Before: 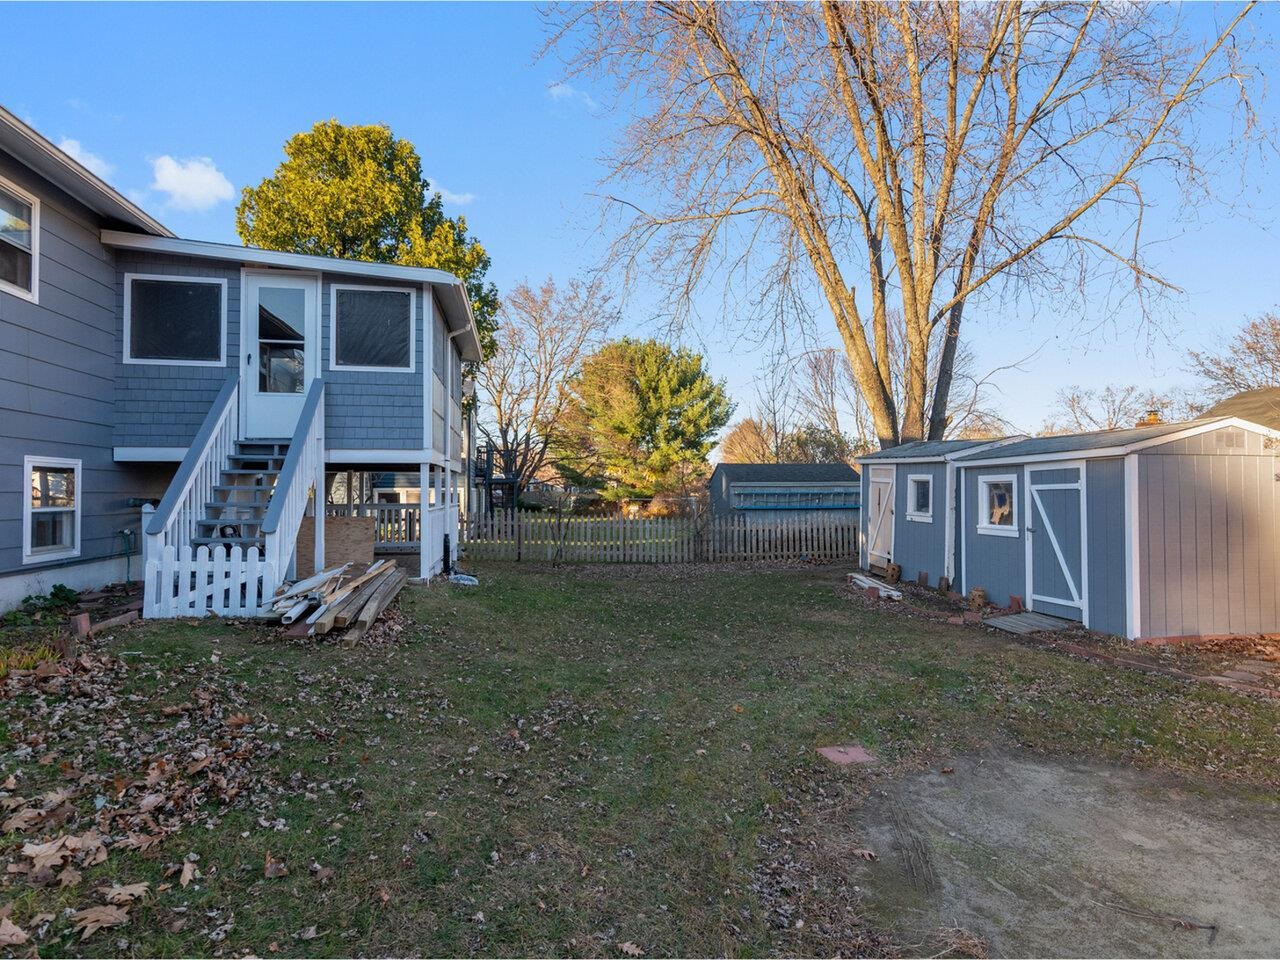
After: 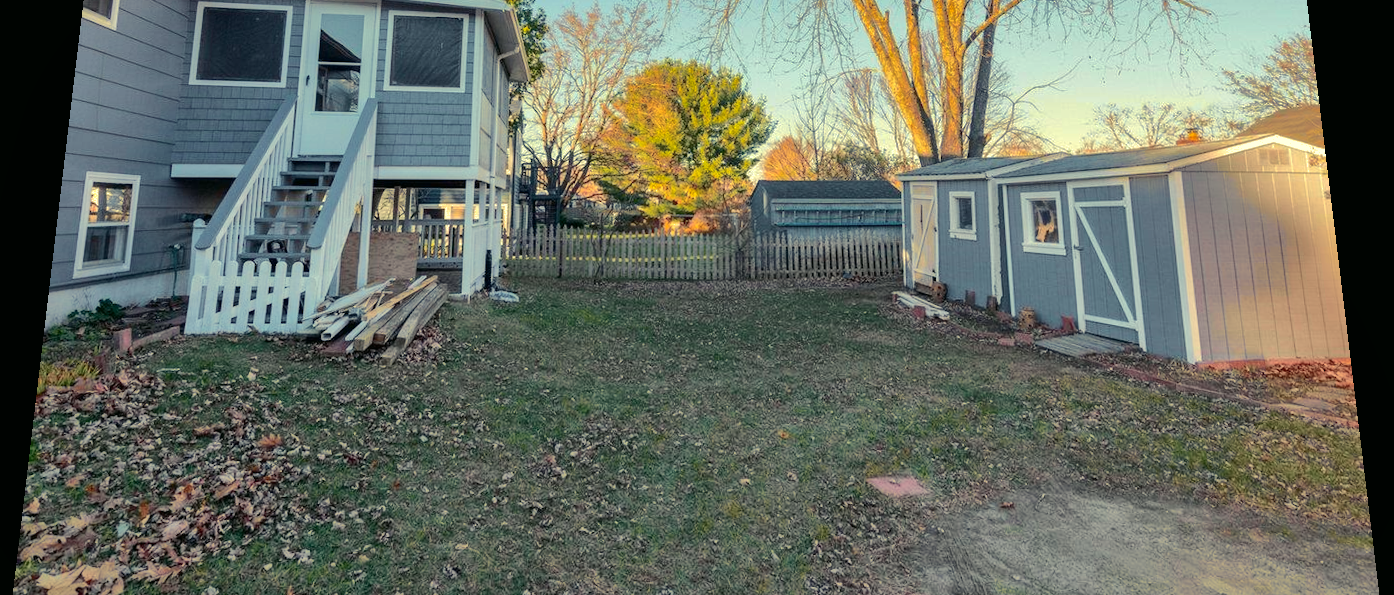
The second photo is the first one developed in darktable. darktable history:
color balance rgb: shadows lift › chroma 2%, shadows lift › hue 263°, highlights gain › chroma 8%, highlights gain › hue 84°, linear chroma grading › global chroma -15%, saturation formula JzAzBz (2021)
exposure: exposure 0.29 EV, compensate highlight preservation false
rotate and perspective: rotation 0.128°, lens shift (vertical) -0.181, lens shift (horizontal) -0.044, shear 0.001, automatic cropping off
shadows and highlights: shadows 40, highlights -60
crop and rotate: top 25.357%, bottom 13.942%
tone curve: curves: ch0 [(0, 0.003) (0.056, 0.041) (0.211, 0.187) (0.482, 0.519) (0.836, 0.864) (0.997, 0.984)]; ch1 [(0, 0) (0.276, 0.206) (0.393, 0.364) (0.482, 0.471) (0.506, 0.5) (0.523, 0.523) (0.572, 0.604) (0.635, 0.665) (0.695, 0.759) (1, 1)]; ch2 [(0, 0) (0.438, 0.456) (0.473, 0.47) (0.503, 0.503) (0.536, 0.527) (0.562, 0.584) (0.612, 0.61) (0.679, 0.72) (1, 1)], color space Lab, independent channels, preserve colors none
